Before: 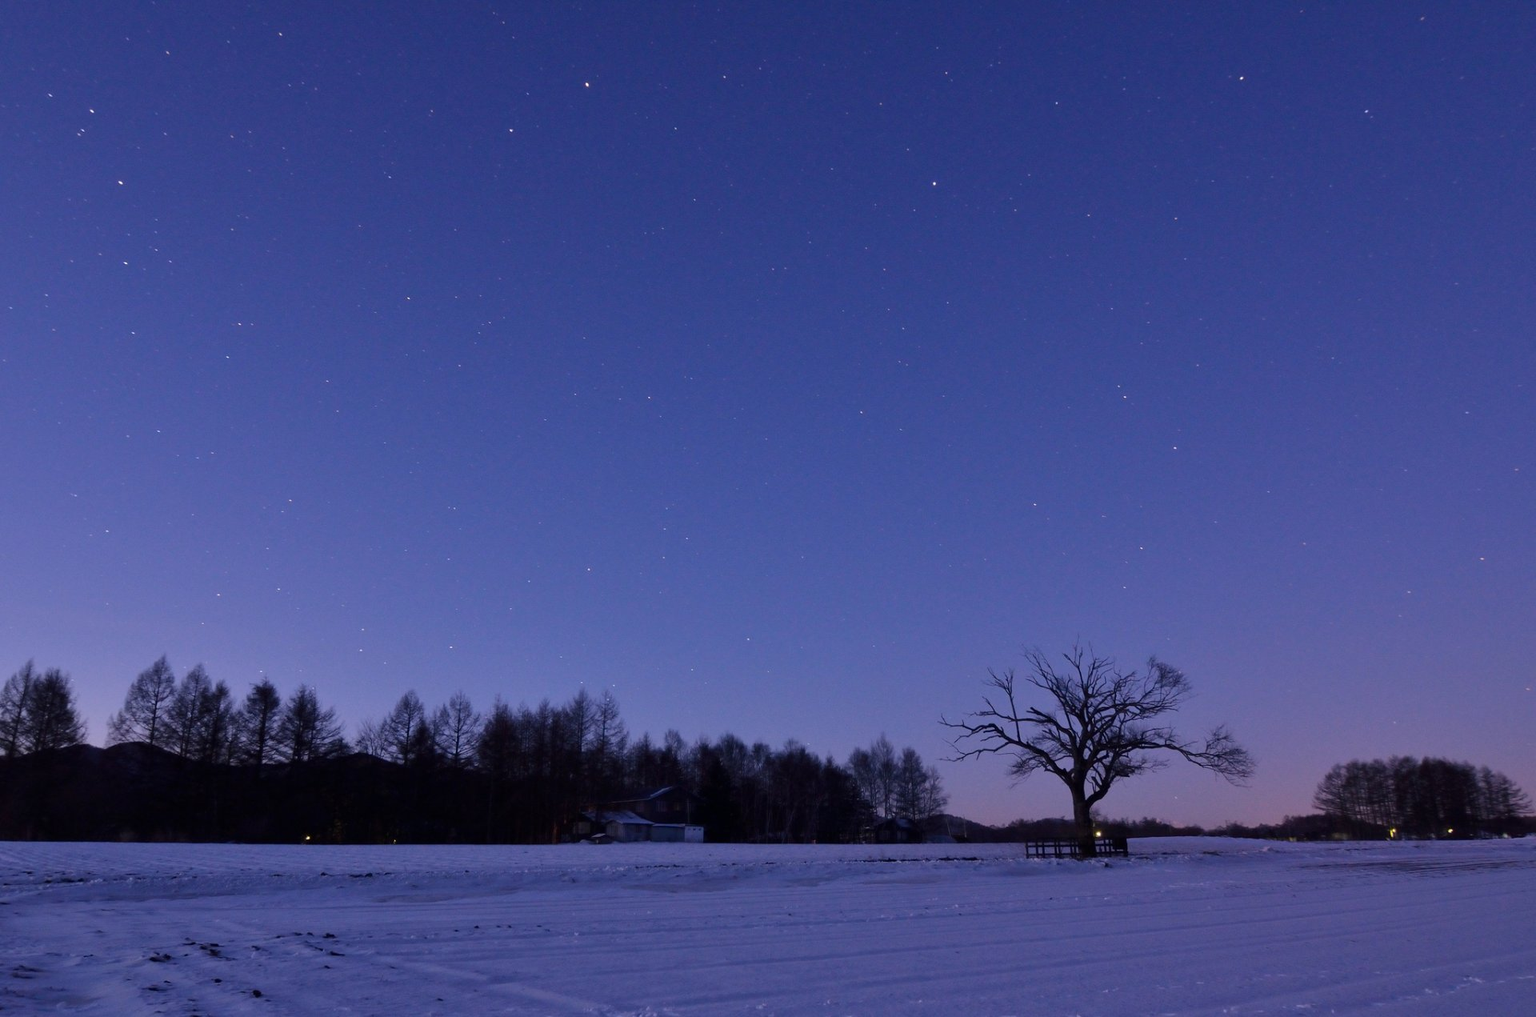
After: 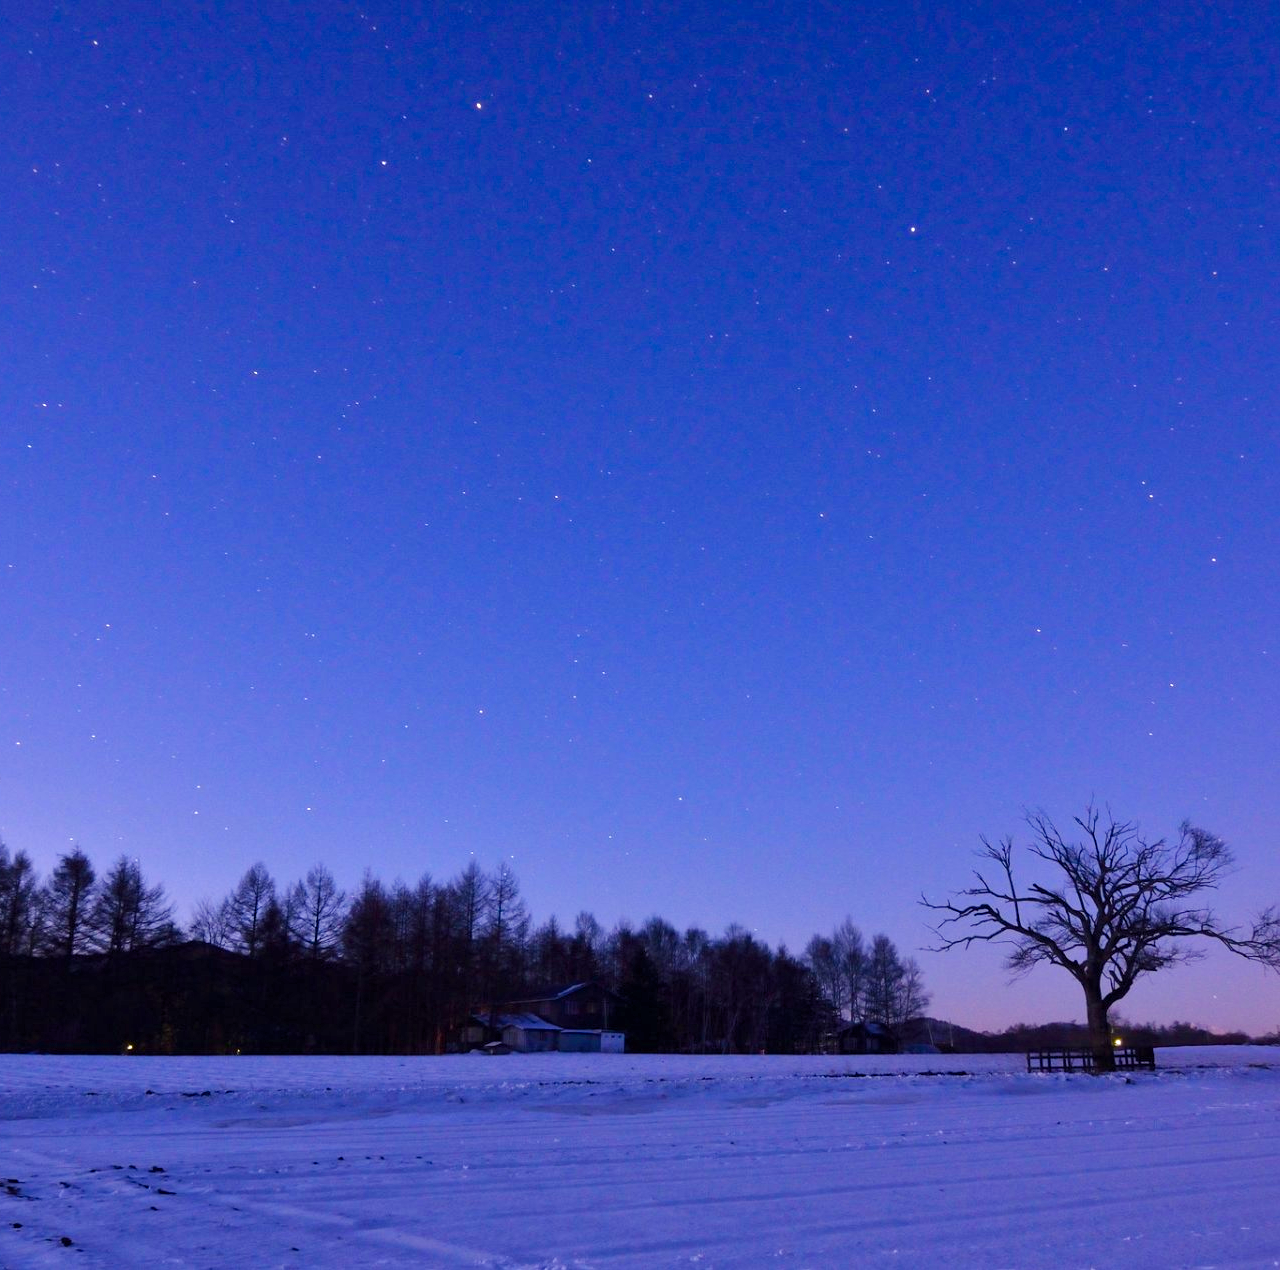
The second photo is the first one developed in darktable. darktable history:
exposure: black level correction 0, exposure 0.697 EV, compensate highlight preservation false
color balance rgb: perceptual saturation grading › global saturation 23.354%, perceptual saturation grading › highlights -24.038%, perceptual saturation grading › mid-tones 23.708%, perceptual saturation grading › shadows 39.974%
crop and rotate: left 13.325%, right 20.004%
